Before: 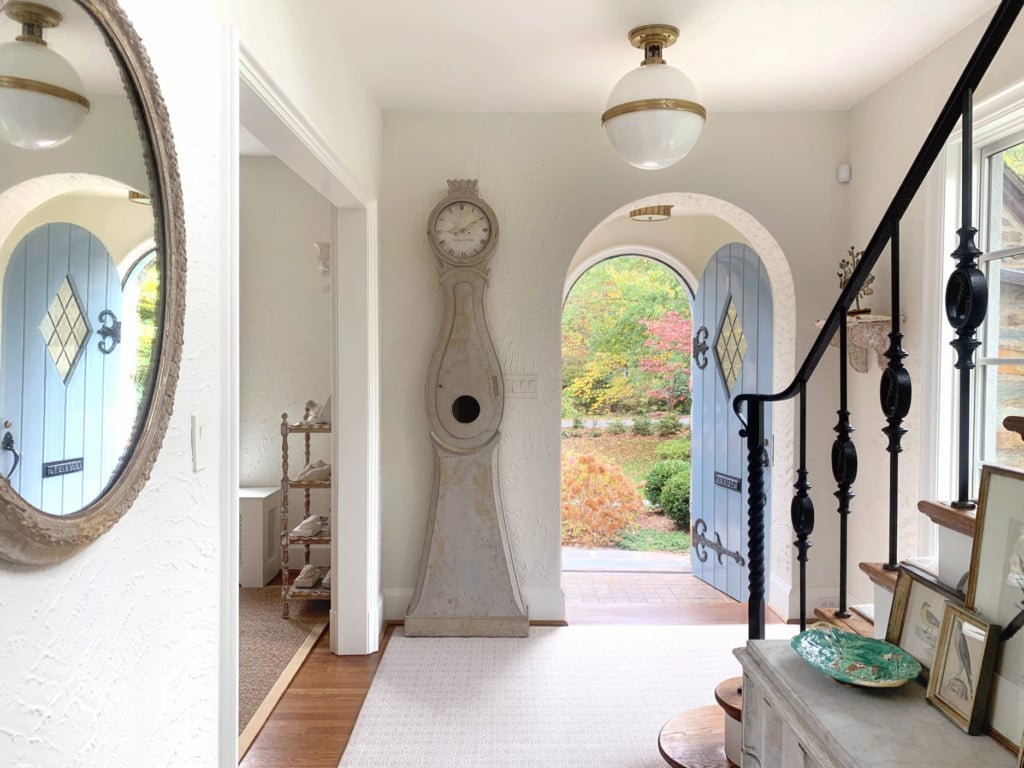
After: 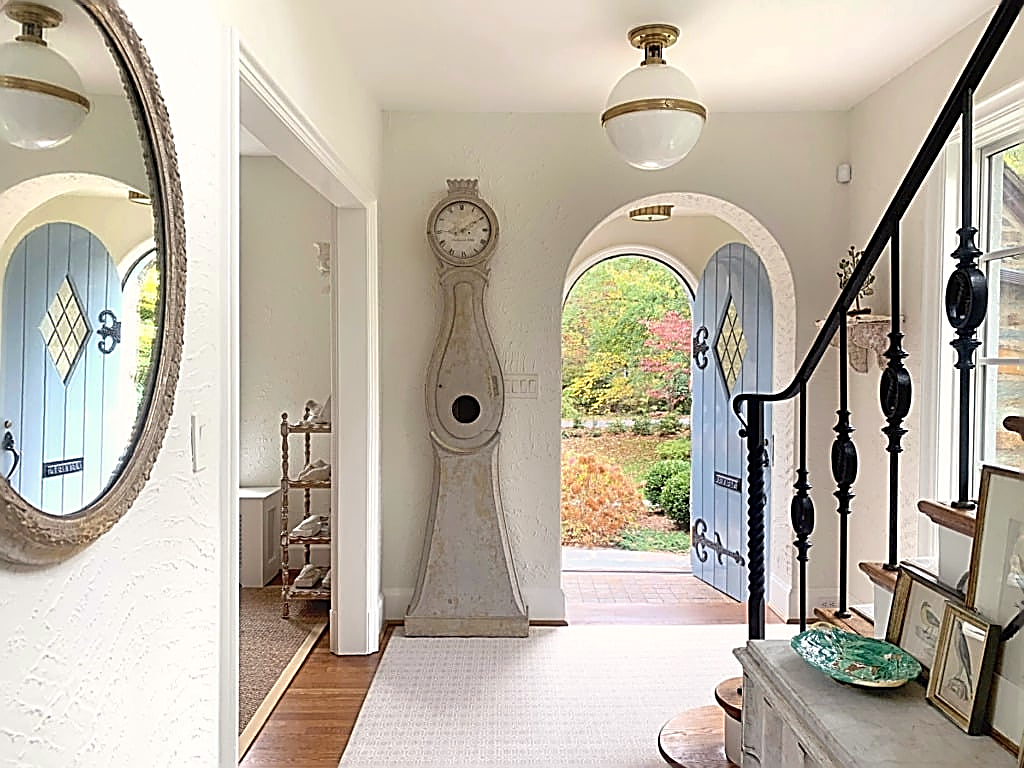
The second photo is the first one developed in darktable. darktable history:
sharpen: amount 1.847
color correction: highlights a* 0.594, highlights b* 2.88, saturation 1.07
